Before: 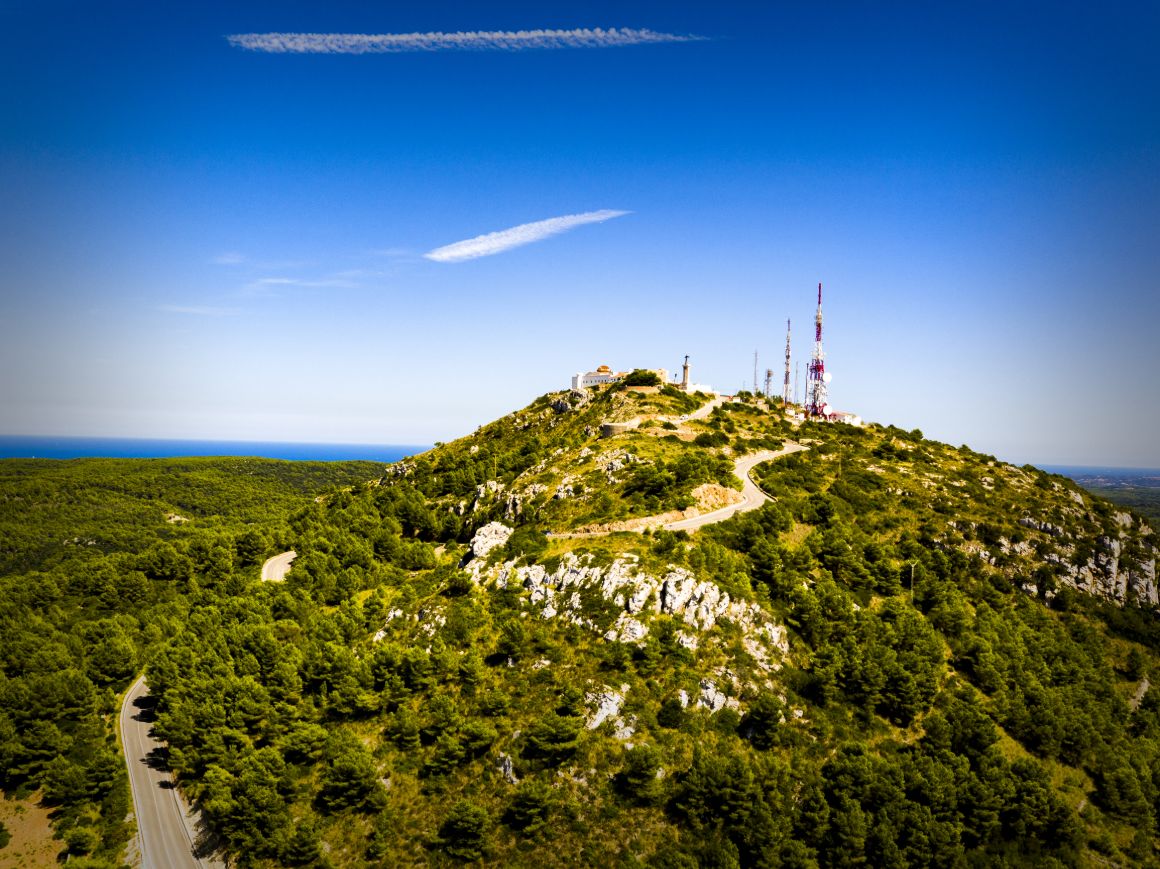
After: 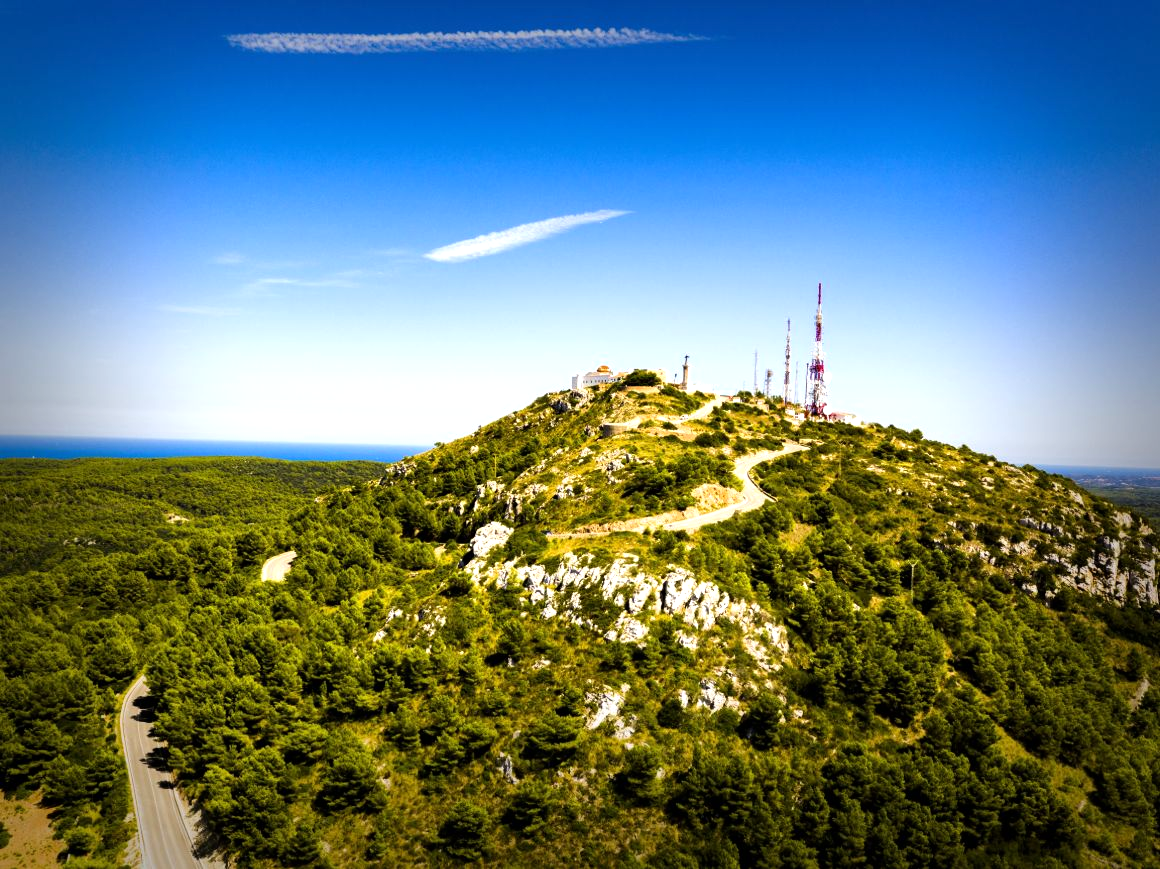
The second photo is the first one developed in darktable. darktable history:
tone equalizer: -8 EV -0.398 EV, -7 EV -0.398 EV, -6 EV -0.301 EV, -5 EV -0.189 EV, -3 EV 0.238 EV, -2 EV 0.362 EV, -1 EV 0.373 EV, +0 EV 0.417 EV
